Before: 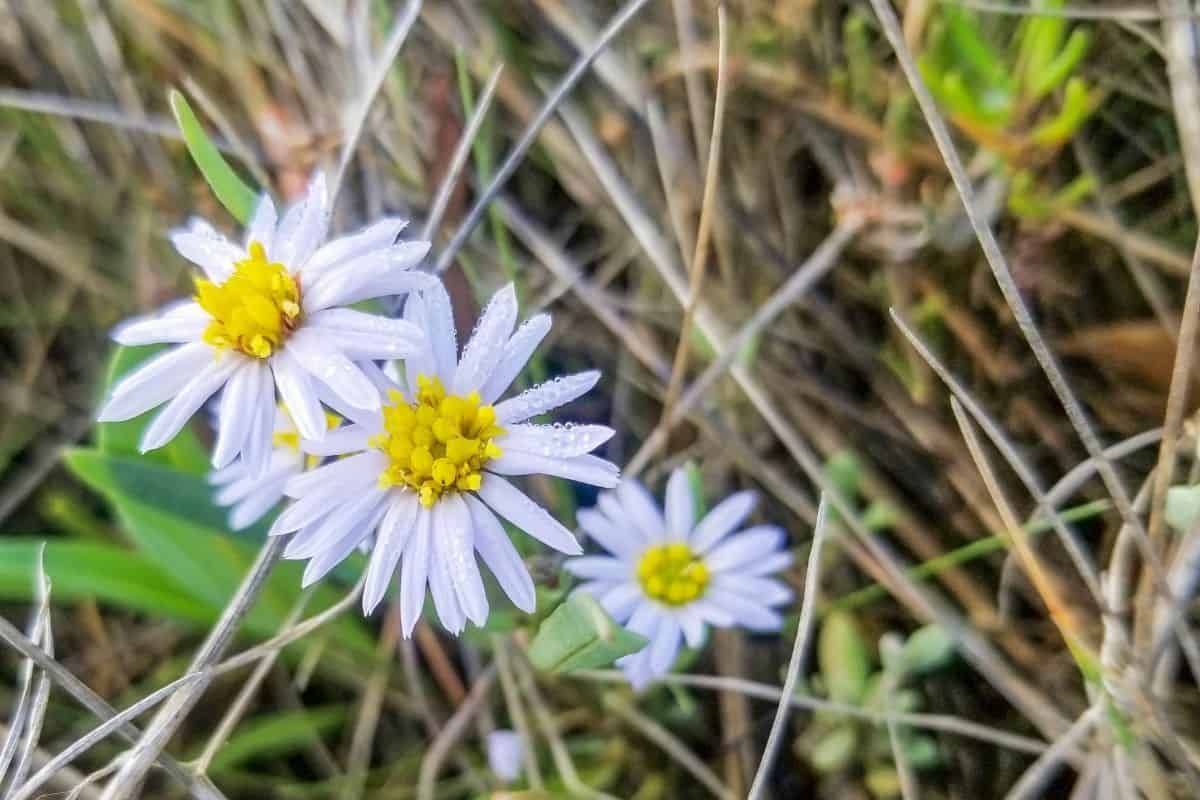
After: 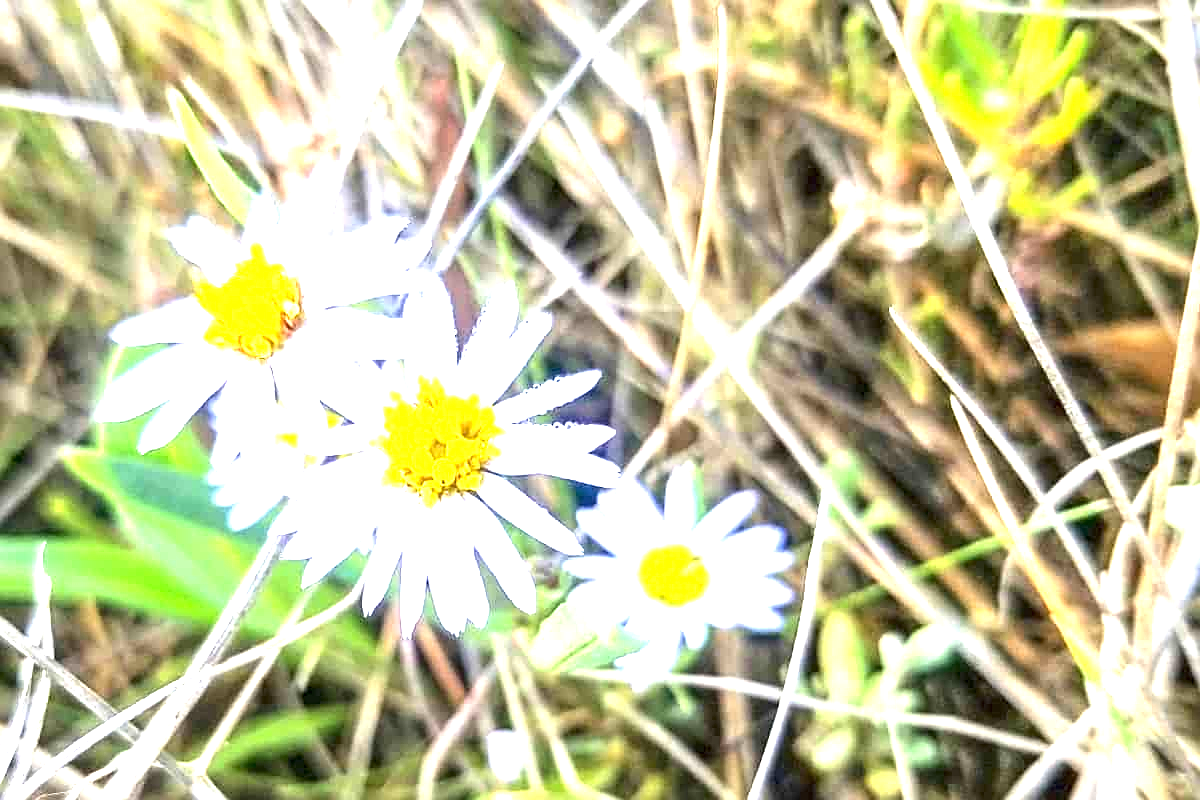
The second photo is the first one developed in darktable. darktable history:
exposure: black level correction 0, exposure 1.884 EV, compensate highlight preservation false
sharpen: on, module defaults
